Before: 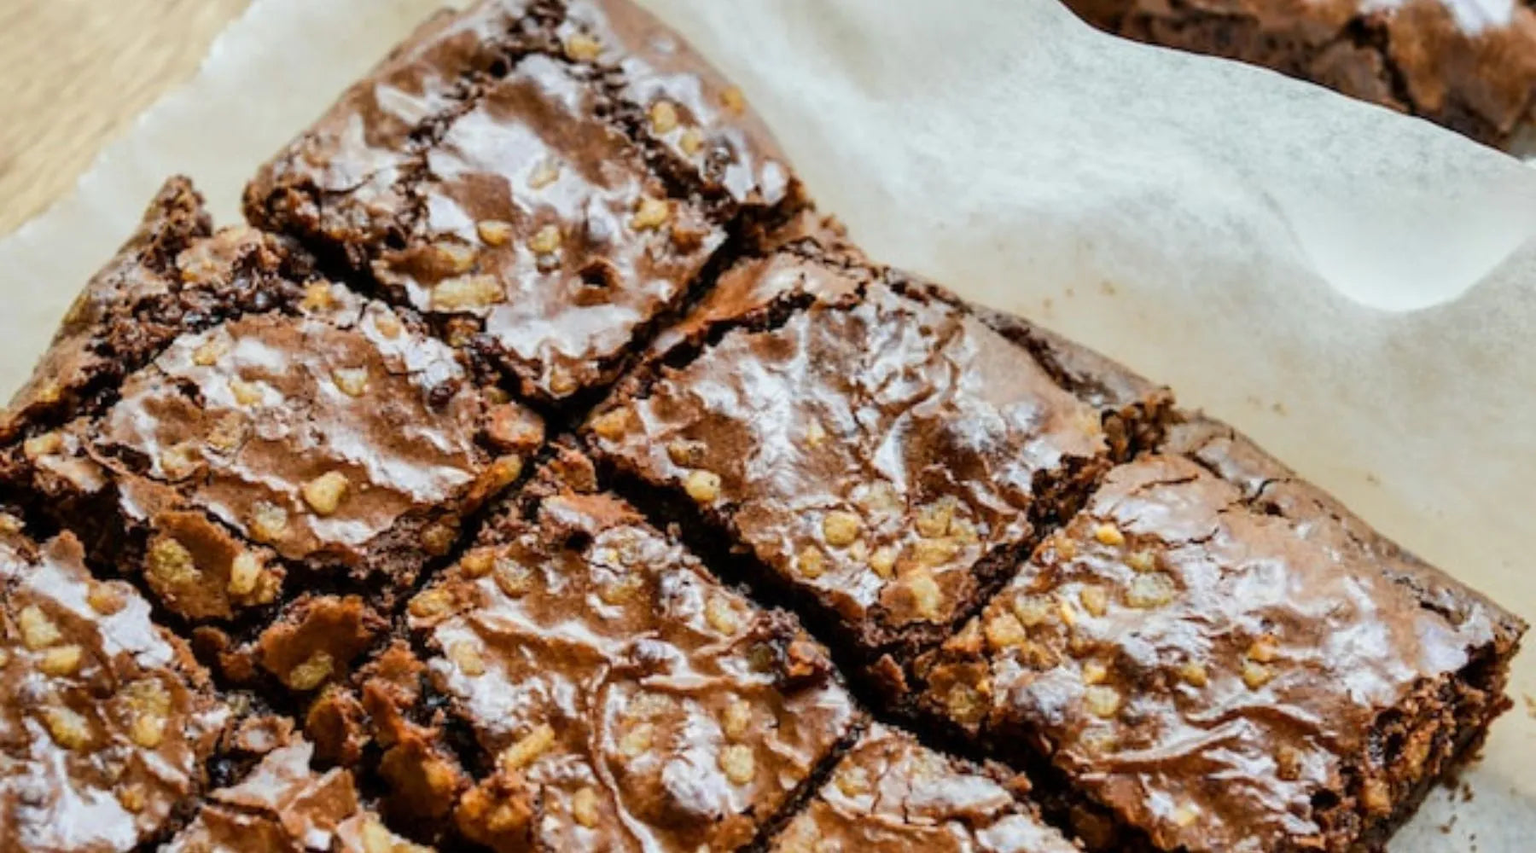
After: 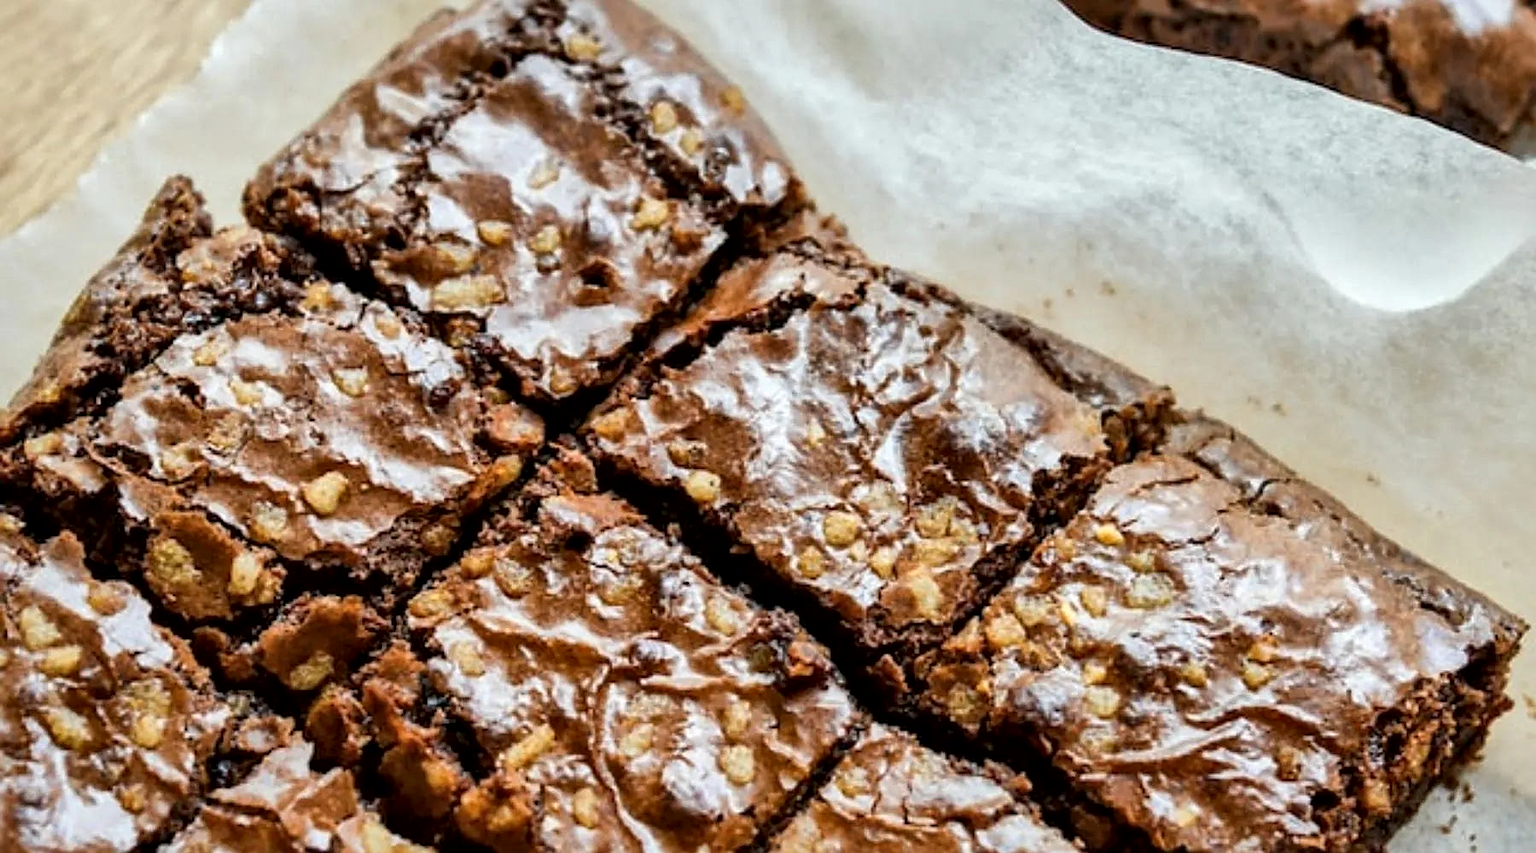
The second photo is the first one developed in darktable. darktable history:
local contrast: mode bilateral grid, contrast 19, coarseness 50, detail 162%, midtone range 0.2
sharpen: on, module defaults
